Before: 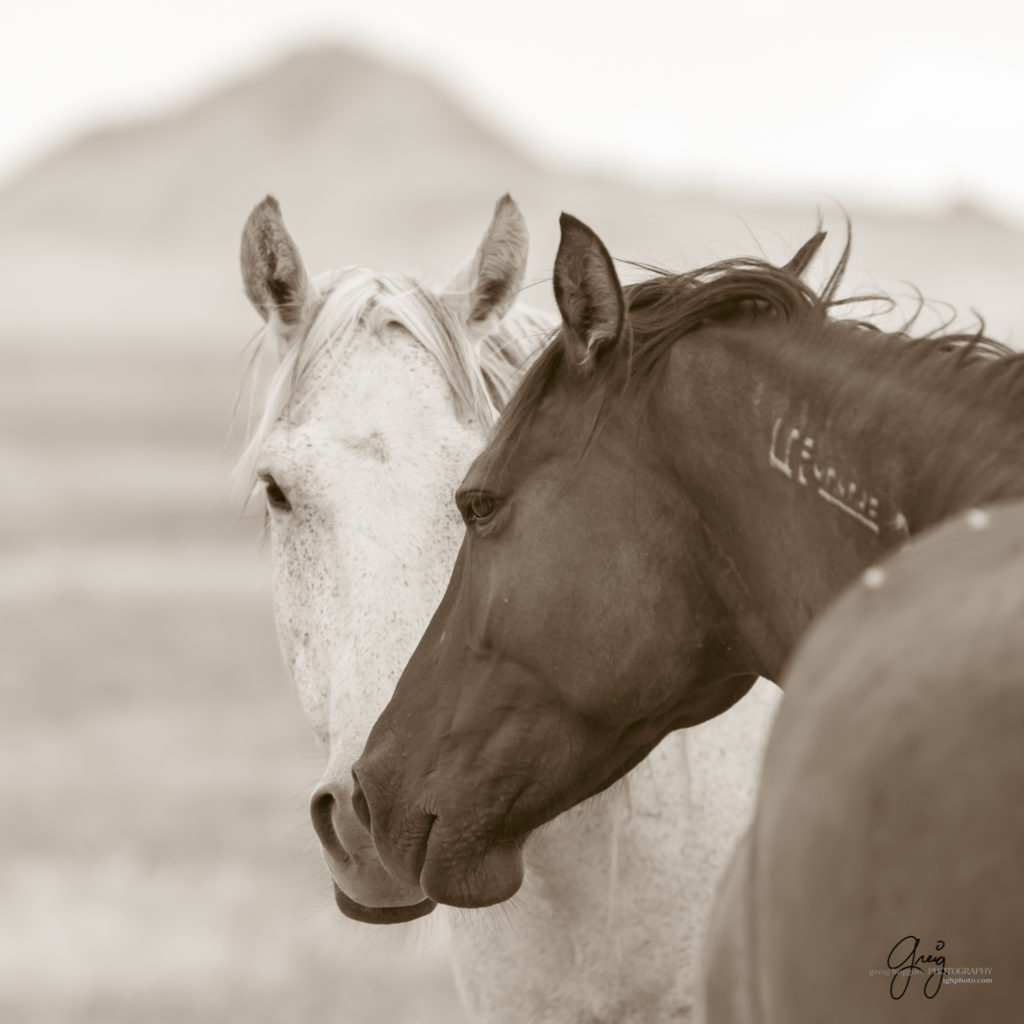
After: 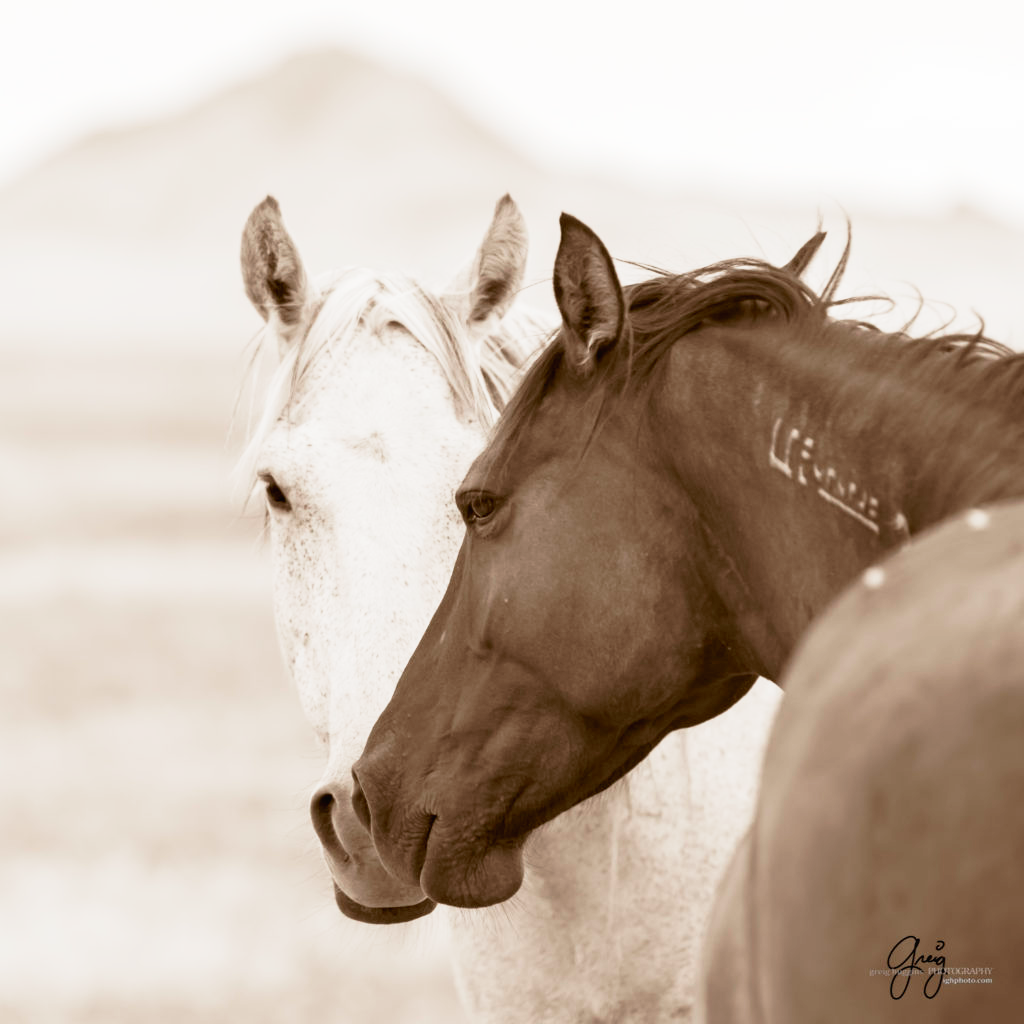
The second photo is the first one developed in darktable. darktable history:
tone curve: curves: ch0 [(0, 0.013) (0.054, 0.018) (0.205, 0.191) (0.289, 0.292) (0.39, 0.424) (0.493, 0.551) (0.647, 0.752) (0.778, 0.895) (1, 0.998)]; ch1 [(0, 0) (0.385, 0.343) (0.439, 0.415) (0.494, 0.495) (0.501, 0.501) (0.51, 0.509) (0.54, 0.546) (0.586, 0.606) (0.66, 0.701) (0.783, 0.804) (1, 1)]; ch2 [(0, 0) (0.32, 0.281) (0.403, 0.399) (0.441, 0.428) (0.47, 0.469) (0.498, 0.496) (0.524, 0.538) (0.566, 0.579) (0.633, 0.665) (0.7, 0.711) (1, 1)], preserve colors none
